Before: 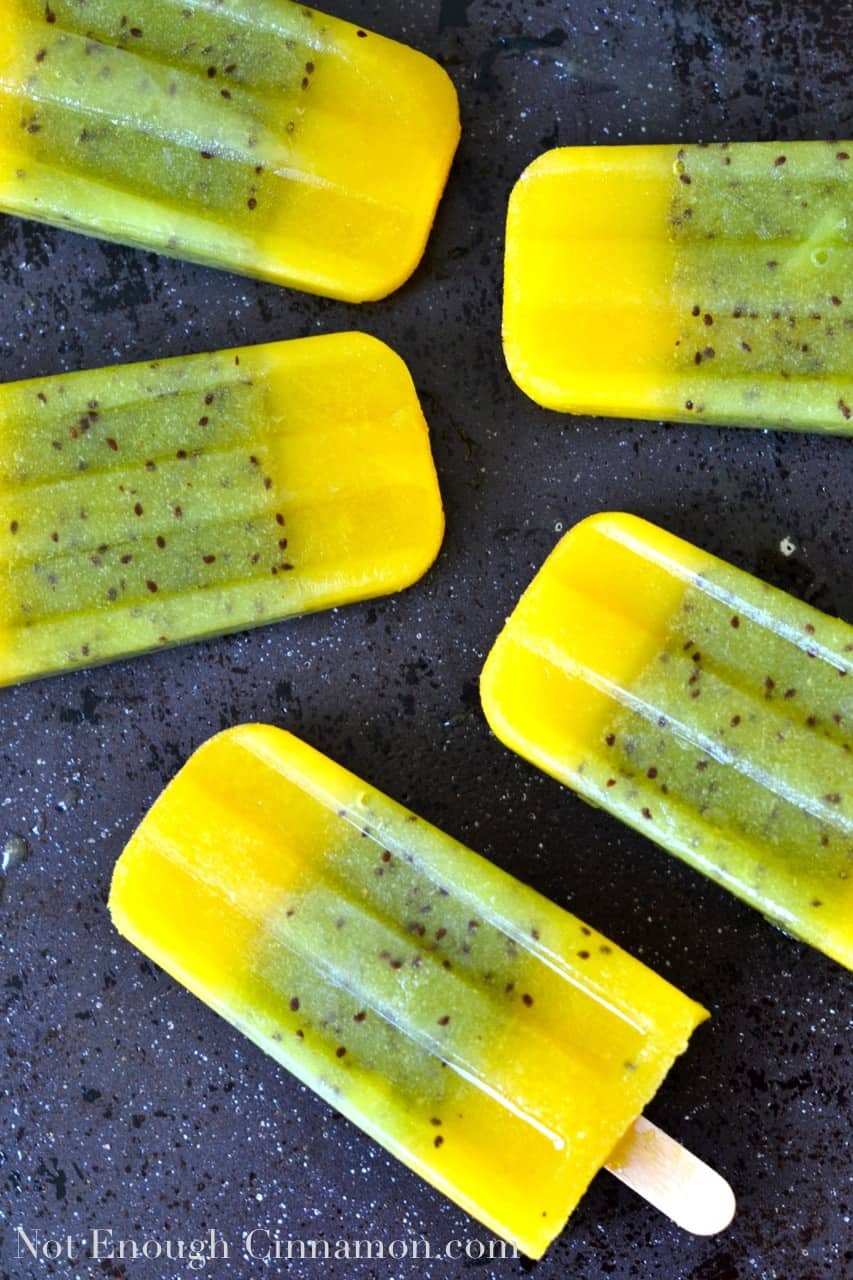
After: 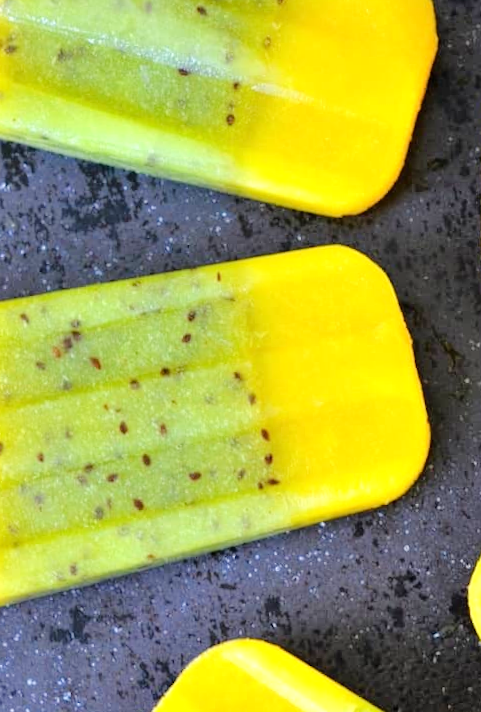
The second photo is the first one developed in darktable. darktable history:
crop and rotate: left 3.047%, top 7.509%, right 42.236%, bottom 37.598%
rotate and perspective: rotation -1.24°, automatic cropping off
tone curve: curves: ch0 [(0, 0) (0.26, 0.424) (0.417, 0.585) (1, 1)]
